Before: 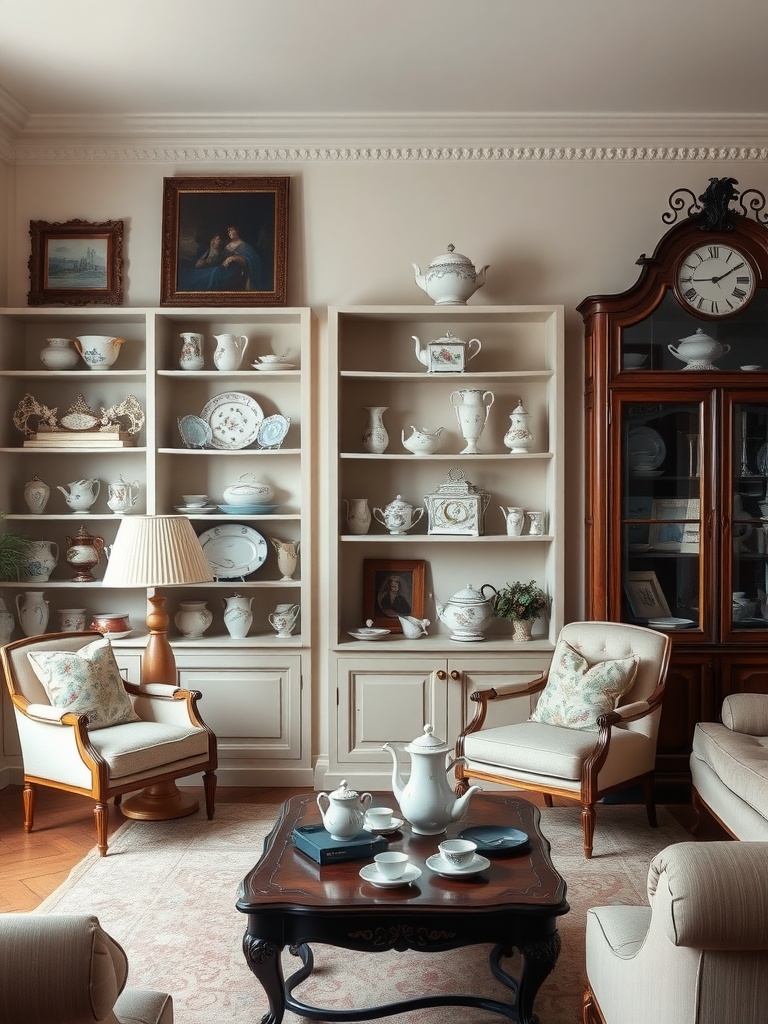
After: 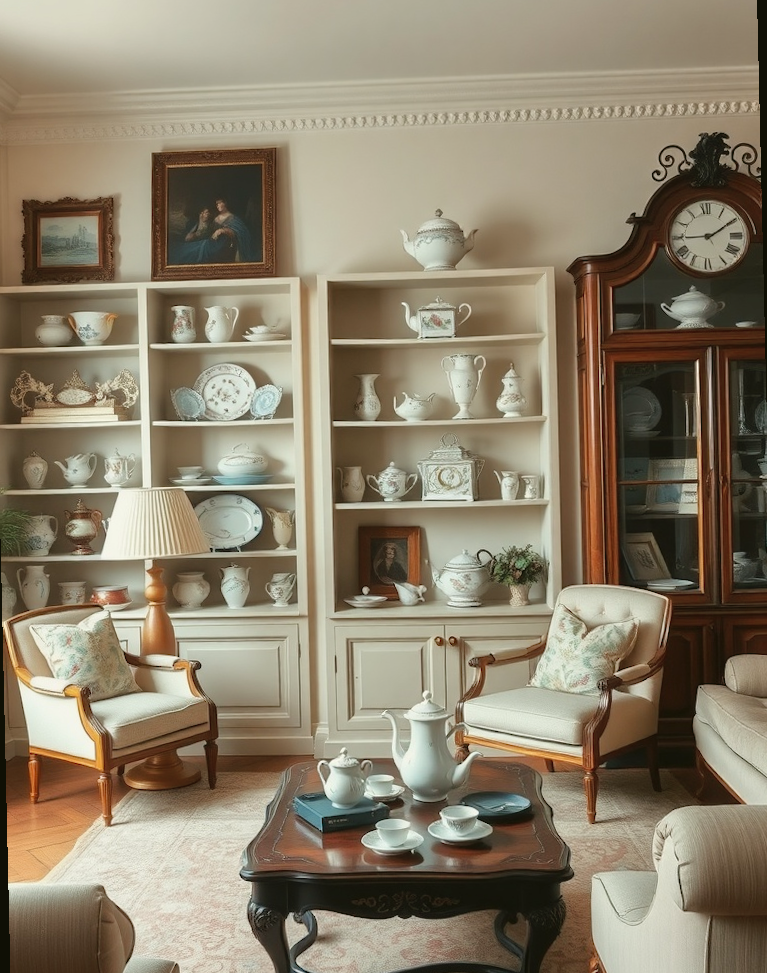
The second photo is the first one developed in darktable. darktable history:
tone equalizer: -8 EV 0.001 EV, -7 EV -0.004 EV, -6 EV 0.009 EV, -5 EV 0.032 EV, -4 EV 0.276 EV, -3 EV 0.644 EV, -2 EV 0.584 EV, -1 EV 0.187 EV, +0 EV 0.024 EV
color balance: mode lift, gamma, gain (sRGB), lift [1.04, 1, 1, 0.97], gamma [1.01, 1, 1, 0.97], gain [0.96, 1, 1, 0.97]
shadows and highlights: shadows 43.06, highlights 6.94
rotate and perspective: rotation -1.32°, lens shift (horizontal) -0.031, crop left 0.015, crop right 0.985, crop top 0.047, crop bottom 0.982
